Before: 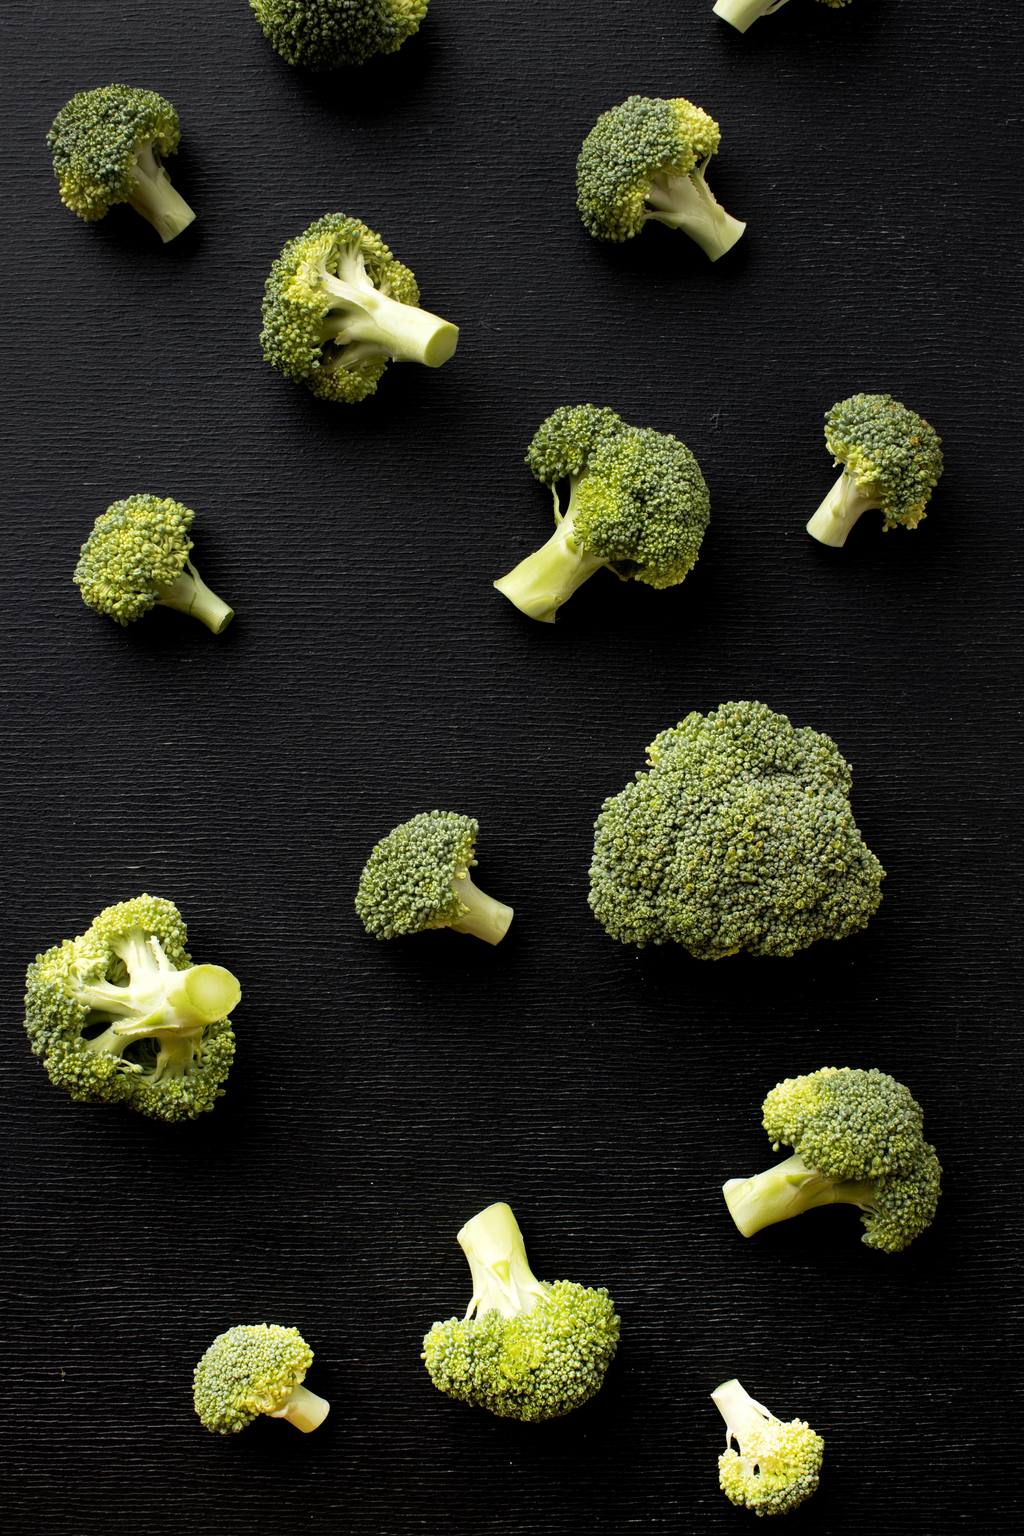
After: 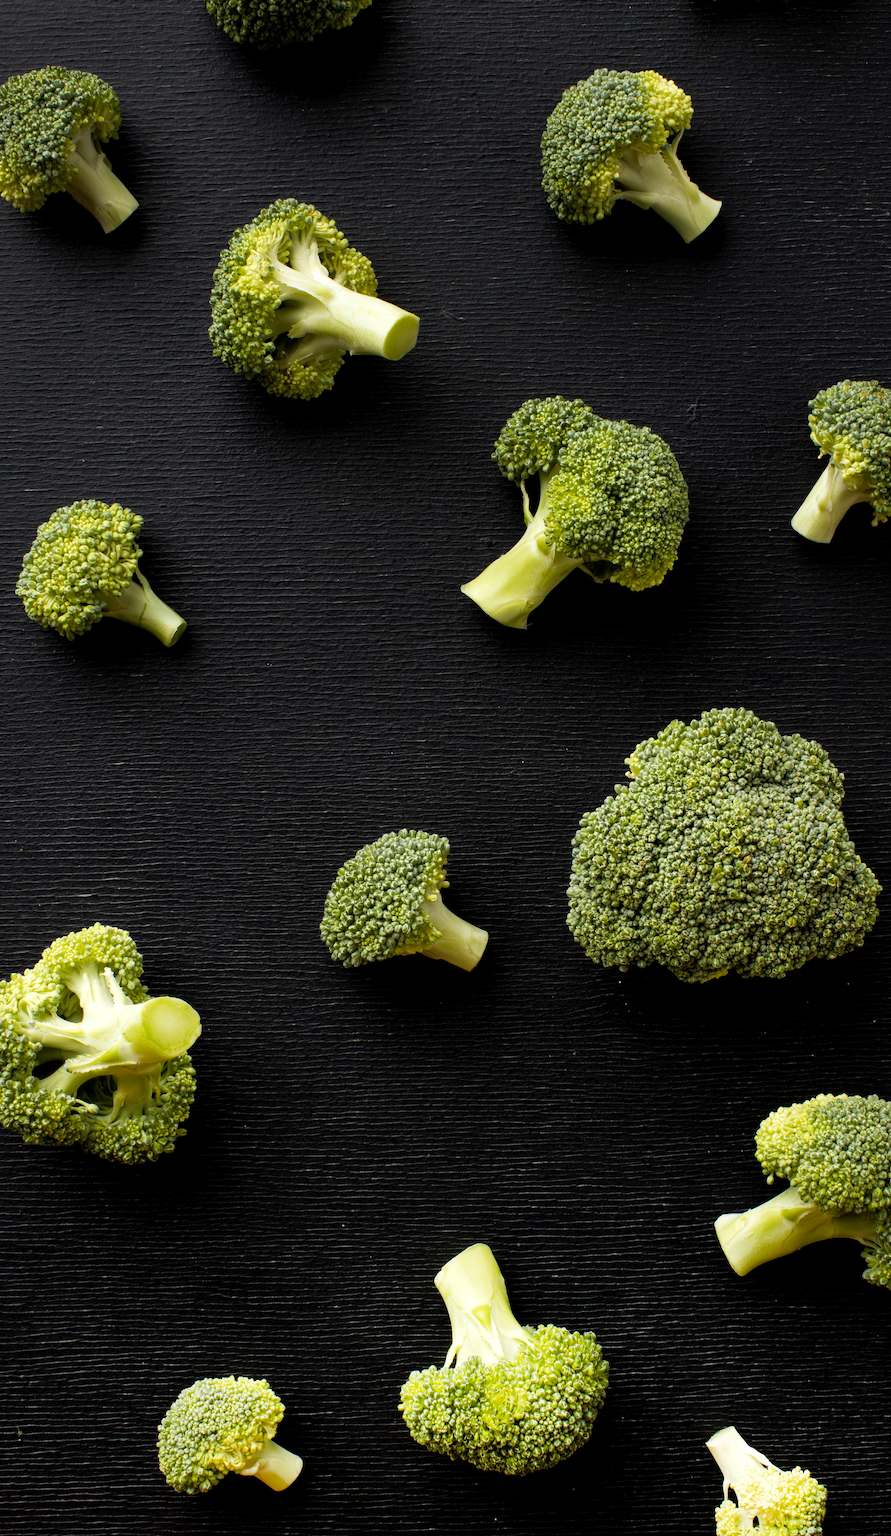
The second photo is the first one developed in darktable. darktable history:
color balance rgb: shadows fall-off 101%, linear chroma grading › mid-tones 7.63%, perceptual saturation grading › mid-tones 11.68%, mask middle-gray fulcrum 22.45%, global vibrance 10.11%, saturation formula JzAzBz (2021)
crop and rotate: angle 1°, left 4.281%, top 0.642%, right 11.383%, bottom 2.486%
